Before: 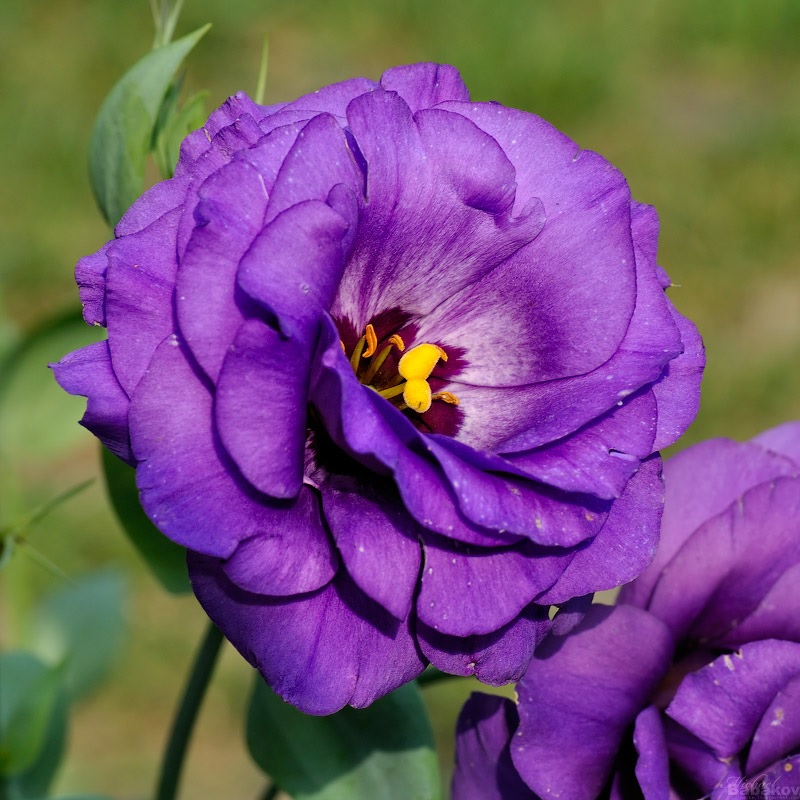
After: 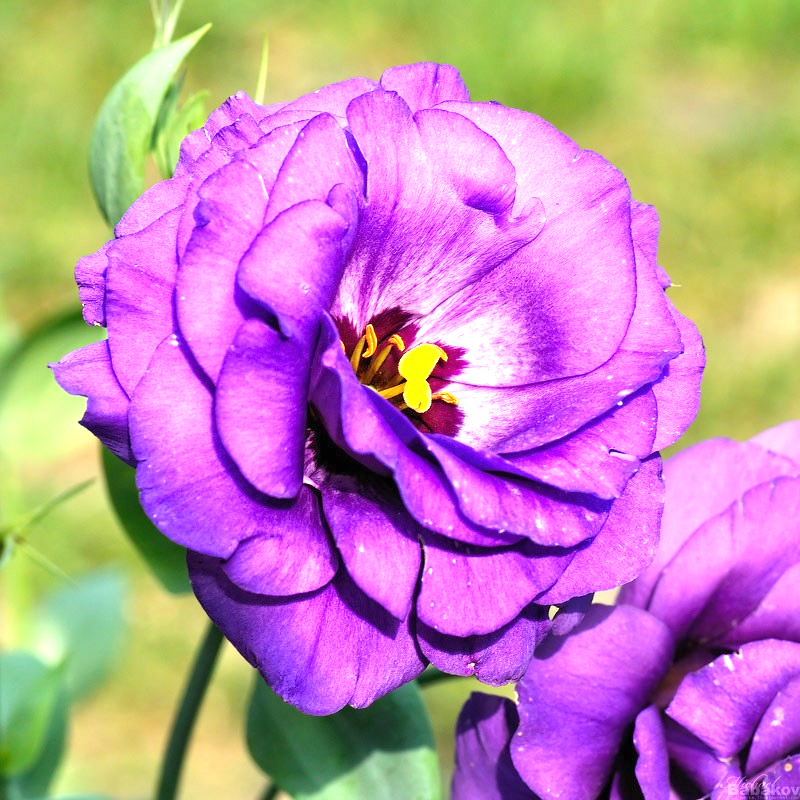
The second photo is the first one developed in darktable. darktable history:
exposure: black level correction 0, exposure 1.631 EV, compensate exposure bias true, compensate highlight preservation false
tone equalizer: edges refinement/feathering 500, mask exposure compensation -1.57 EV, preserve details no
